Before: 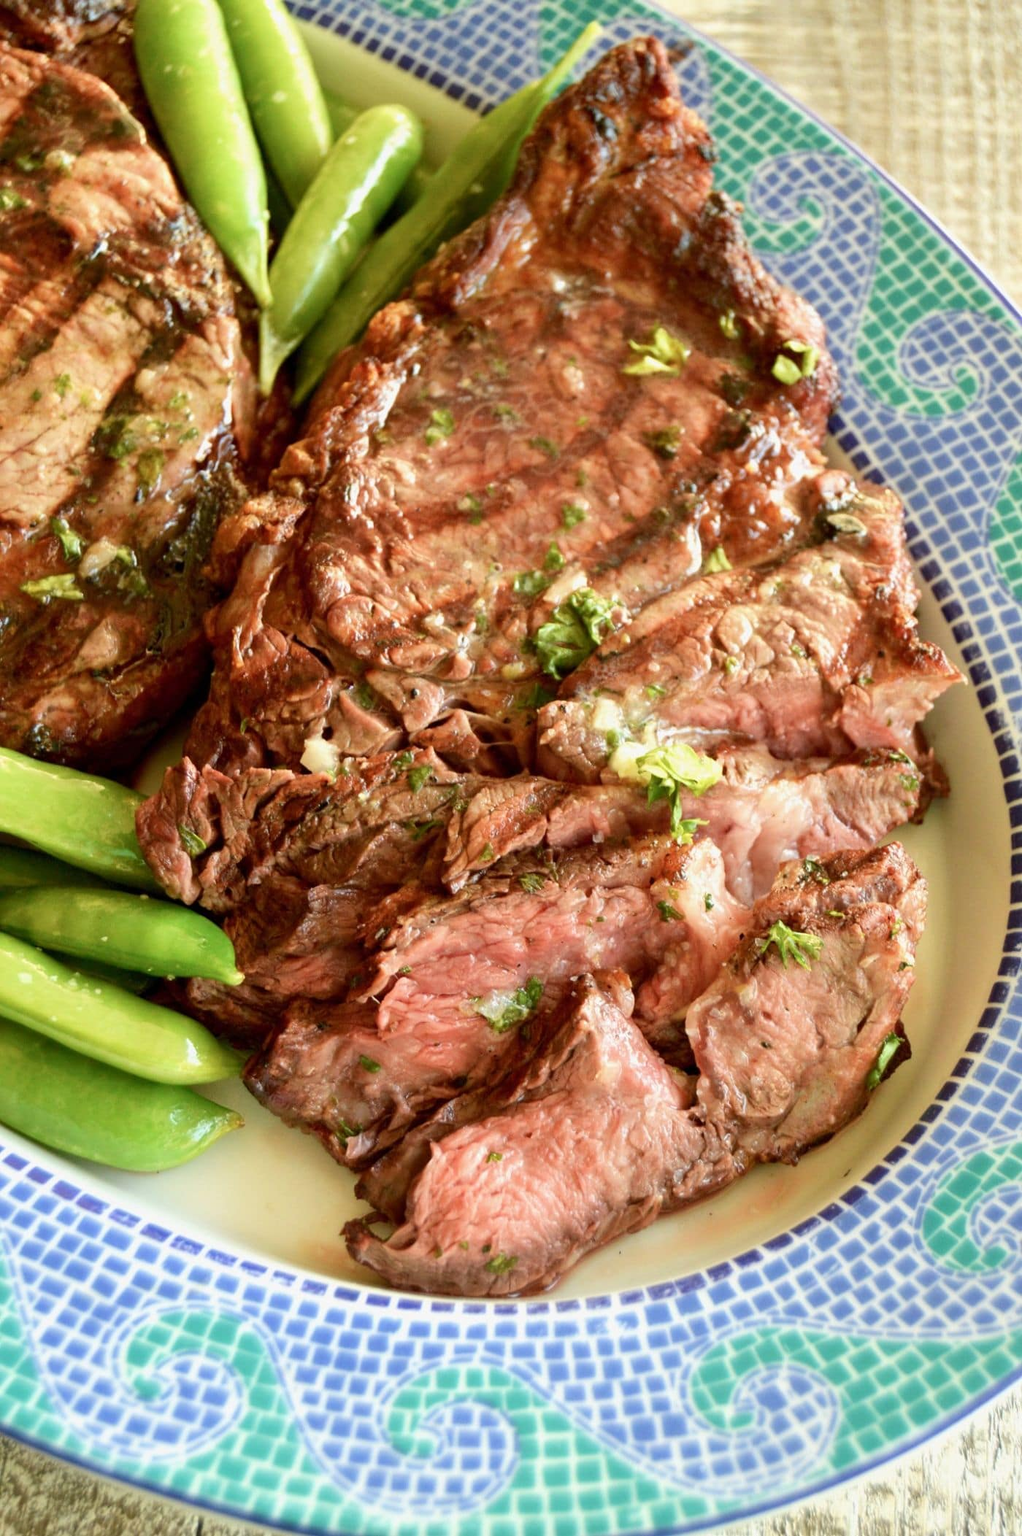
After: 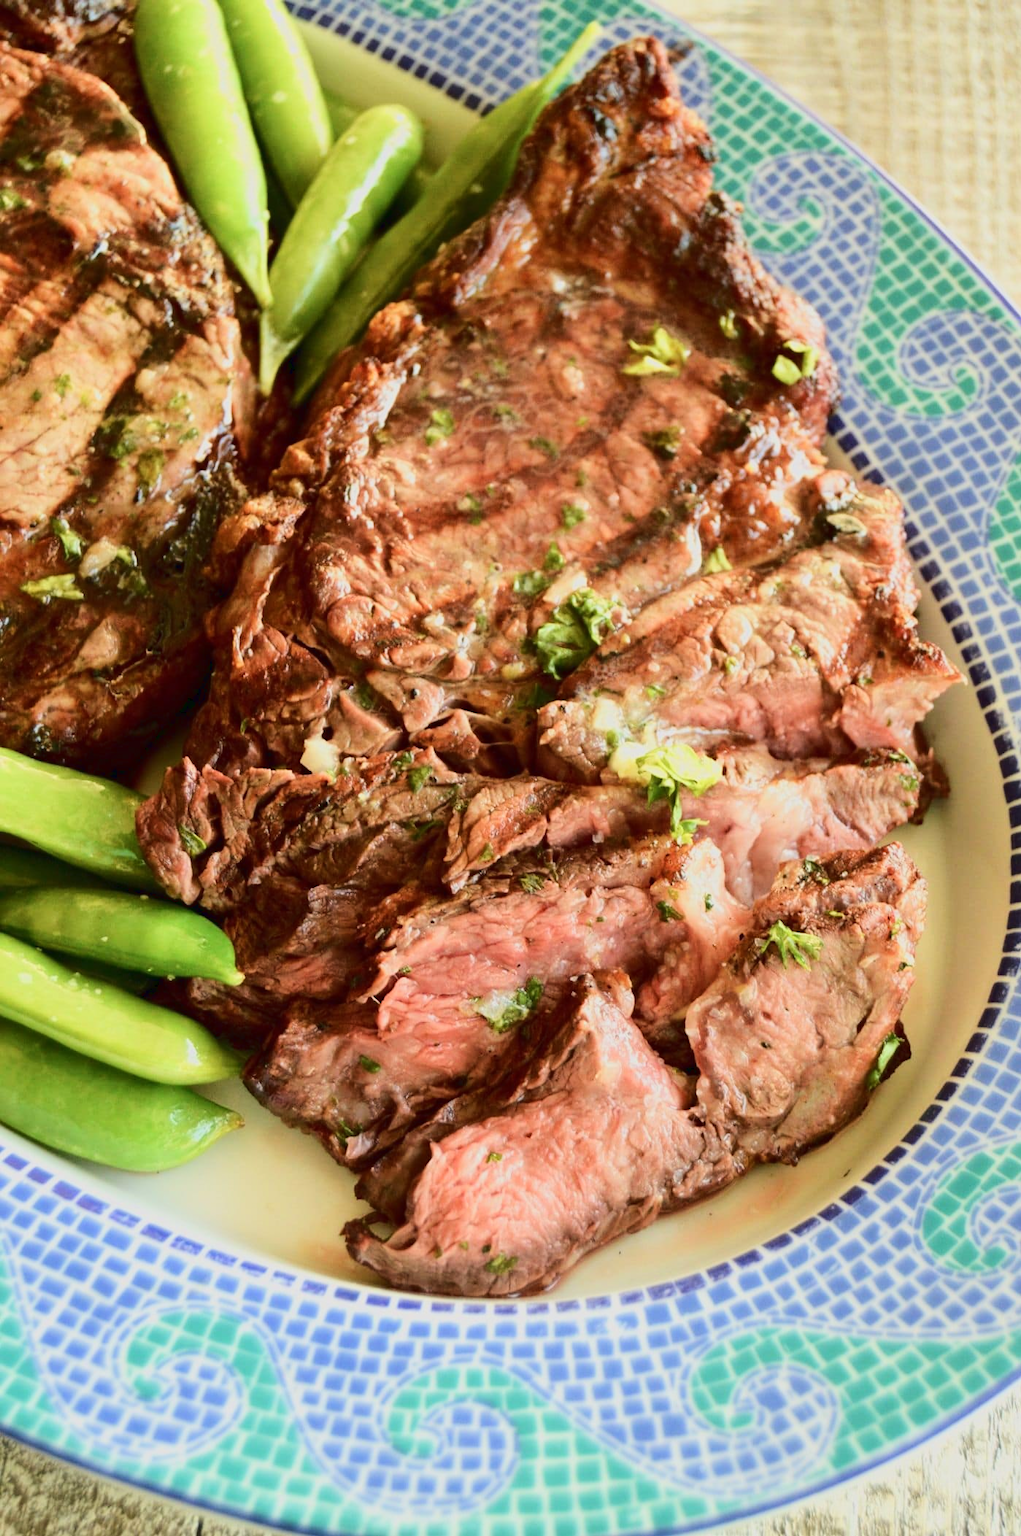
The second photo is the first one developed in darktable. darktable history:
tone curve: curves: ch0 [(0, 0.019) (0.204, 0.162) (0.491, 0.519) (0.748, 0.765) (1, 0.919)]; ch1 [(0, 0) (0.179, 0.173) (0.322, 0.32) (0.442, 0.447) (0.496, 0.504) (0.566, 0.585) (0.761, 0.803) (1, 1)]; ch2 [(0, 0) (0.434, 0.447) (0.483, 0.487) (0.555, 0.563) (0.697, 0.68) (1, 1)]
